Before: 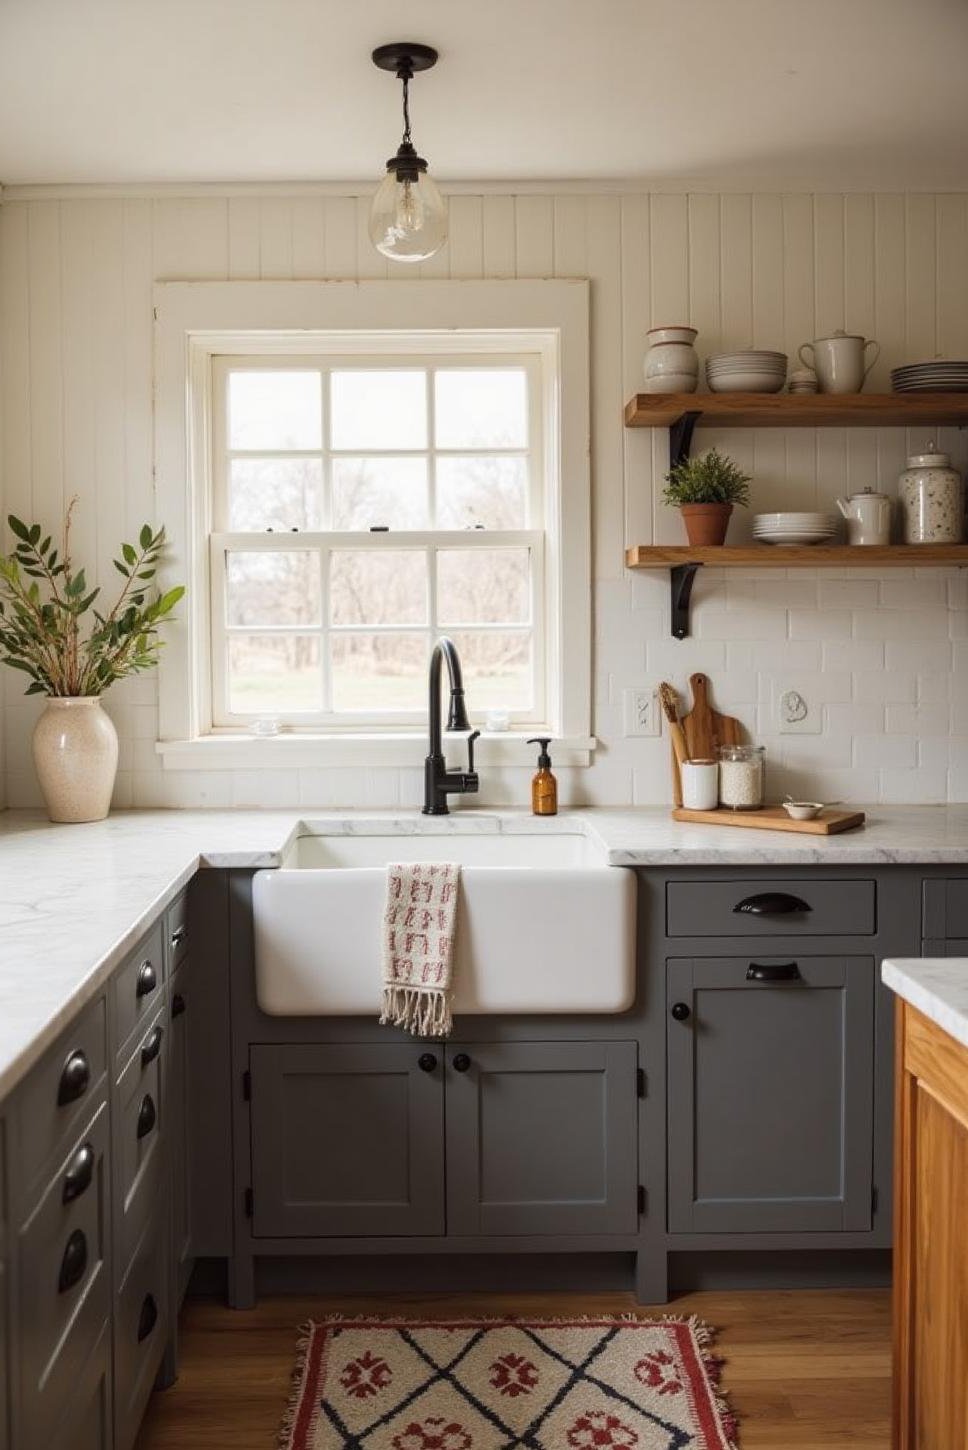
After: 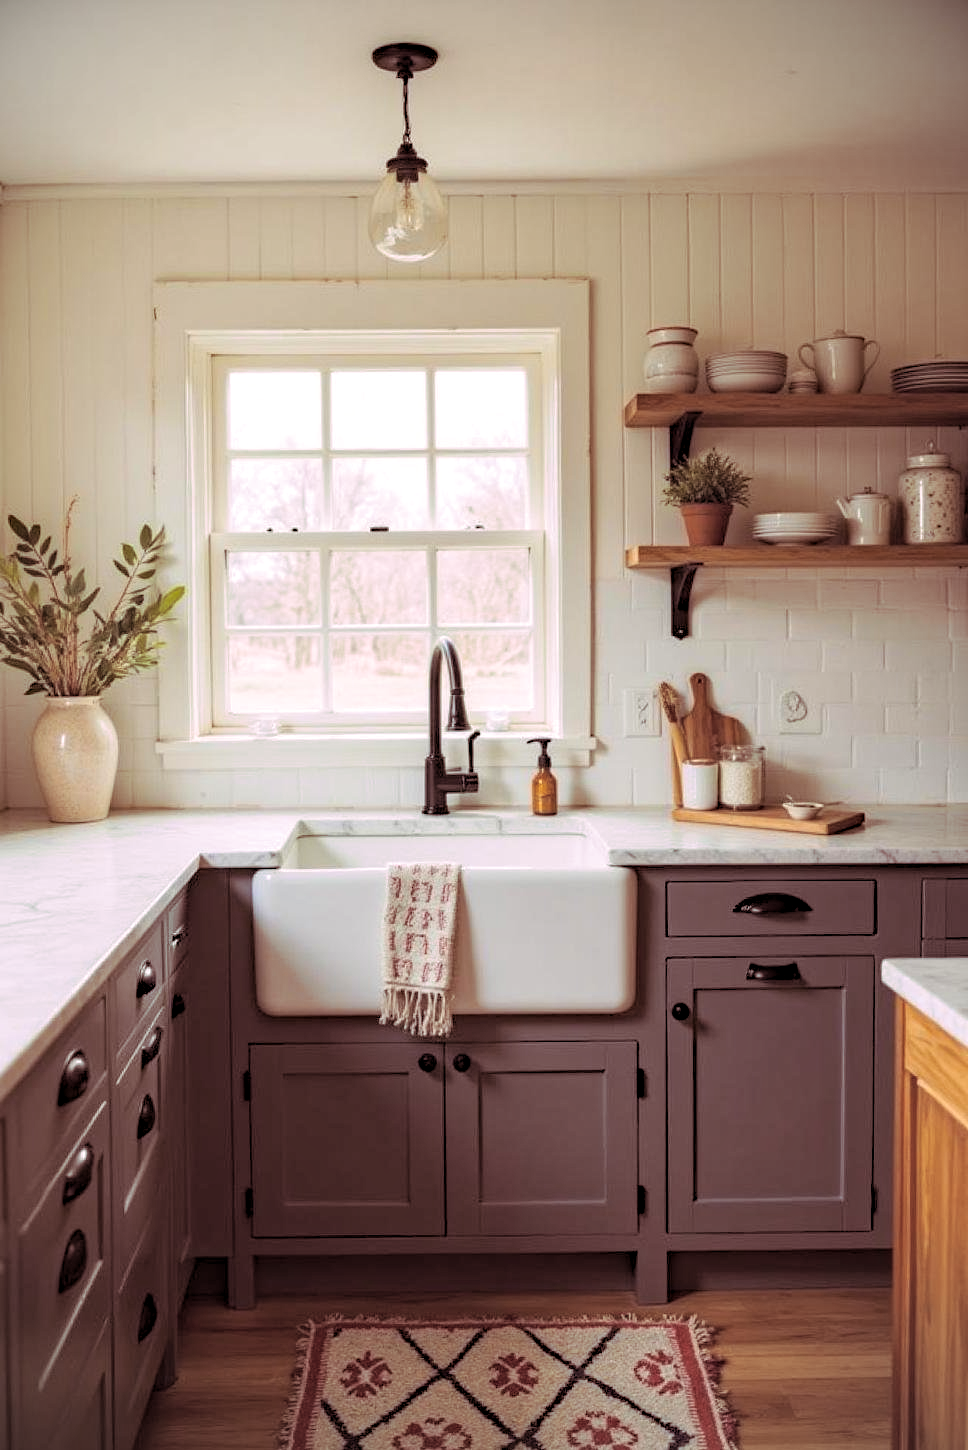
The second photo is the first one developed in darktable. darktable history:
local contrast: highlights 100%, shadows 100%, detail 120%, midtone range 0.2
haze removal: strength 0.29, distance 0.25, compatibility mode true, adaptive false
vignetting: fall-off start 91.19%
contrast brightness saturation: brightness 0.15
split-toning: highlights › hue 298.8°, highlights › saturation 0.73, compress 41.76%
